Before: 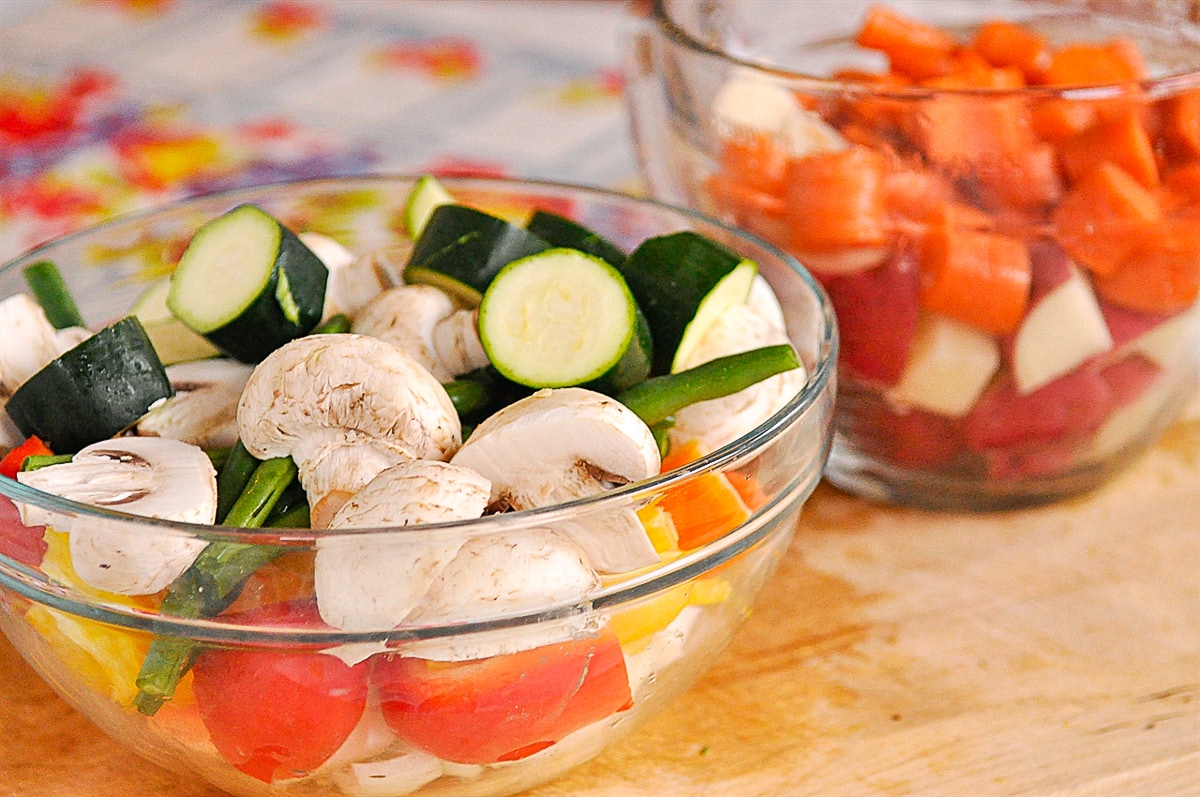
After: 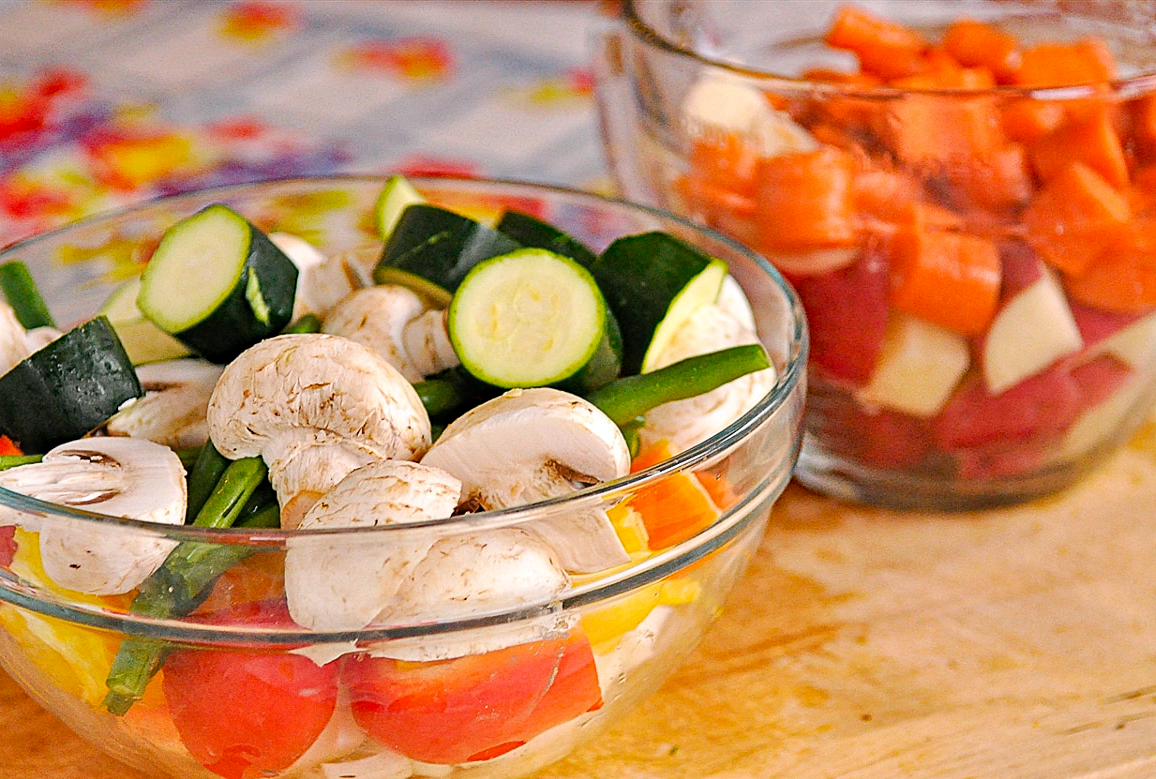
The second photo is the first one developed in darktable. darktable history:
crop and rotate: left 2.536%, right 1.107%, bottom 2.246%
haze removal: strength 0.4, distance 0.22, compatibility mode true, adaptive false
